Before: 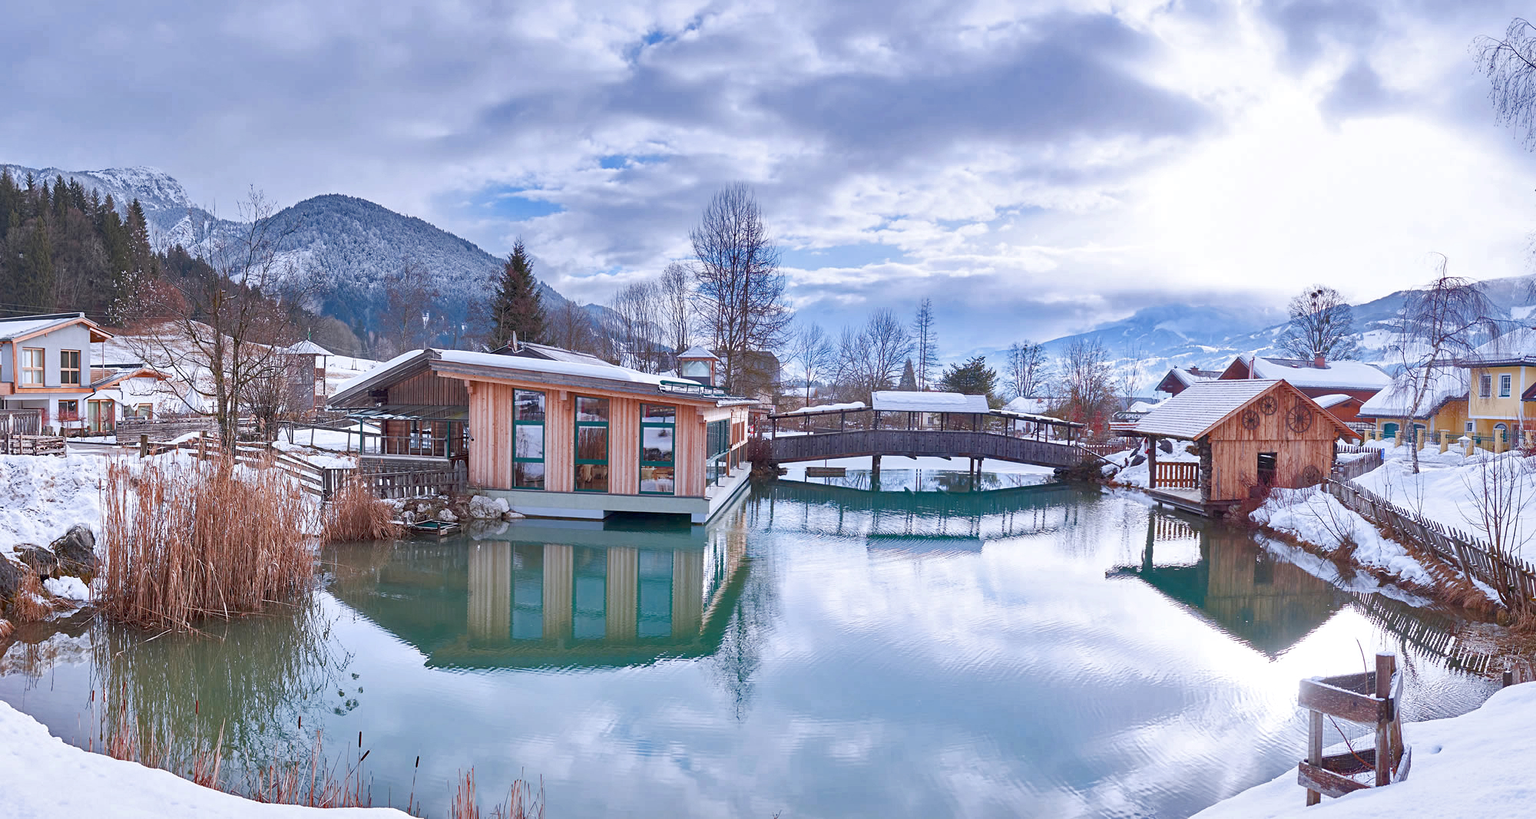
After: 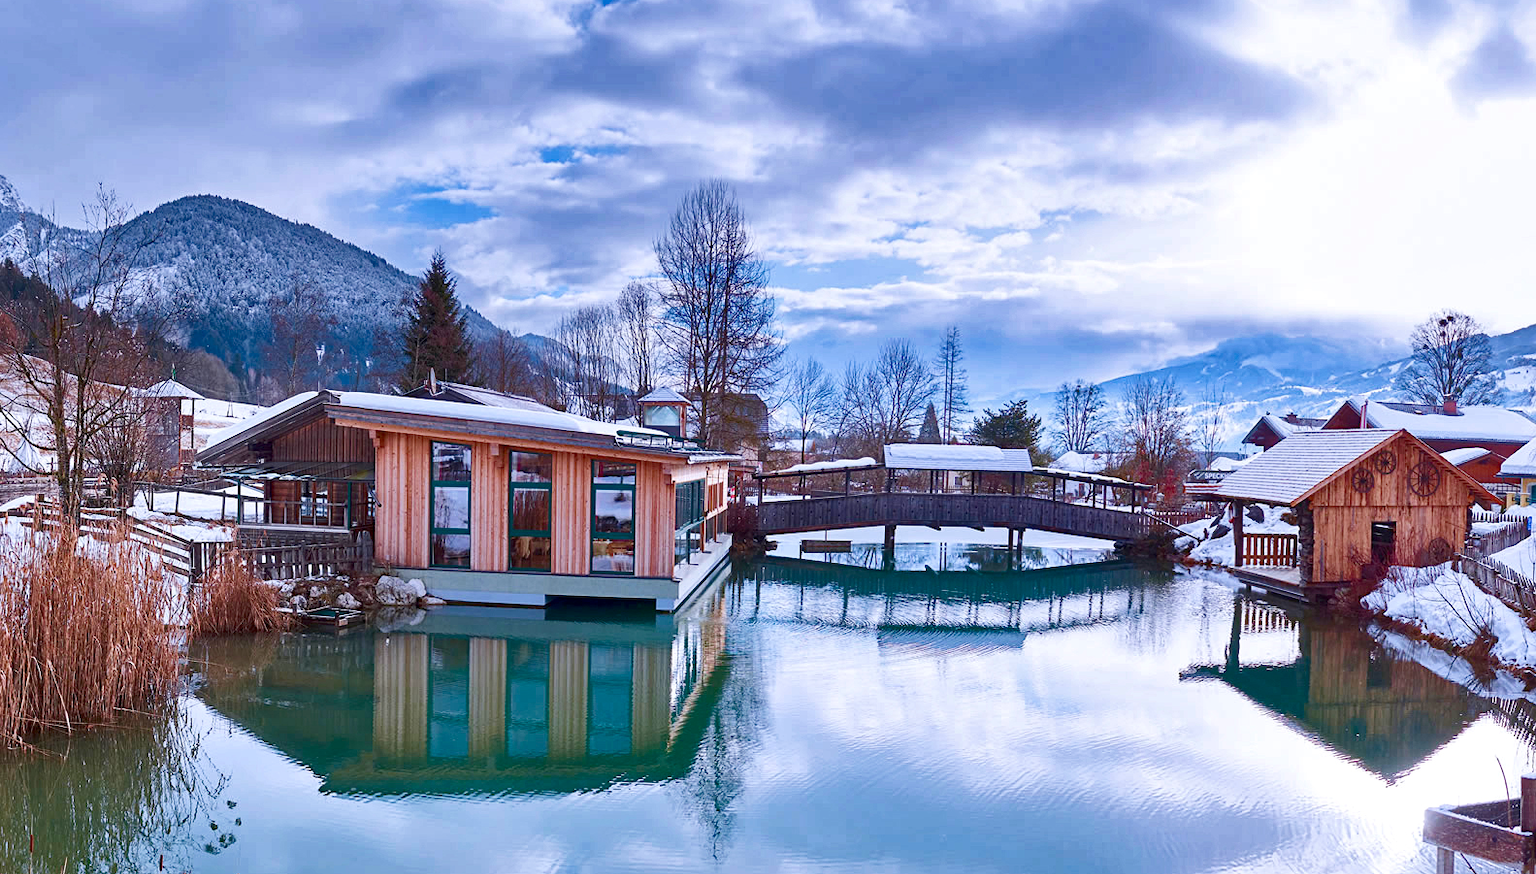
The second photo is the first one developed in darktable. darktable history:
crop: left 11.223%, top 4.948%, right 9.578%, bottom 10.522%
haze removal: compatibility mode true, adaptive false
velvia: on, module defaults
contrast brightness saturation: contrast 0.13, brightness -0.065, saturation 0.157
